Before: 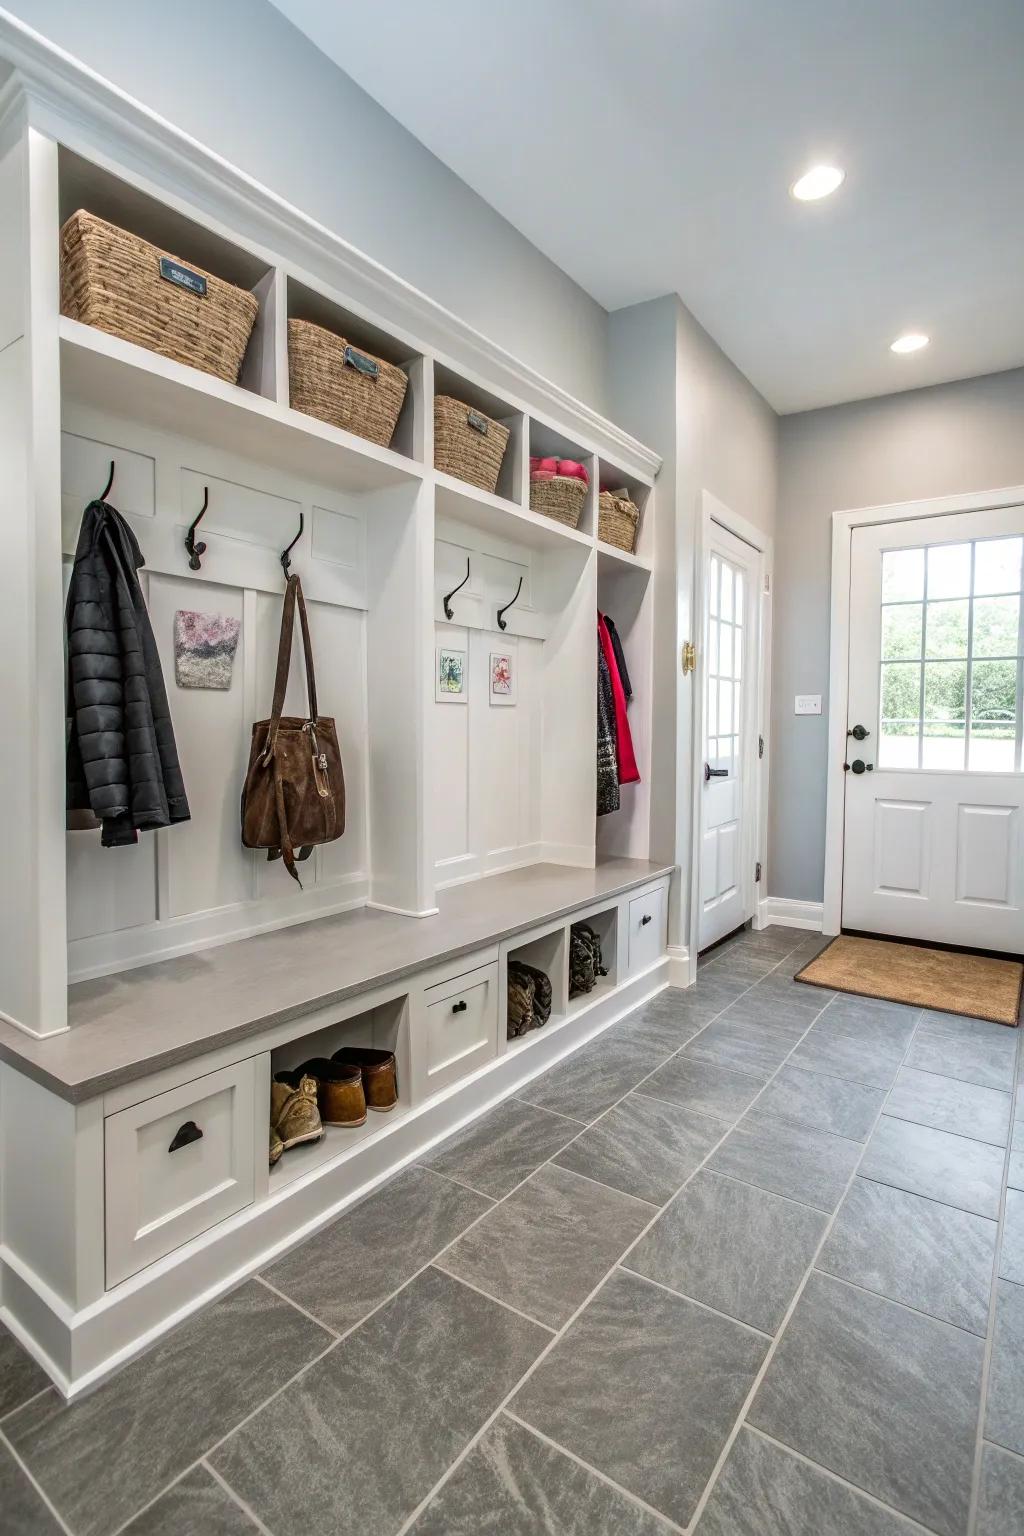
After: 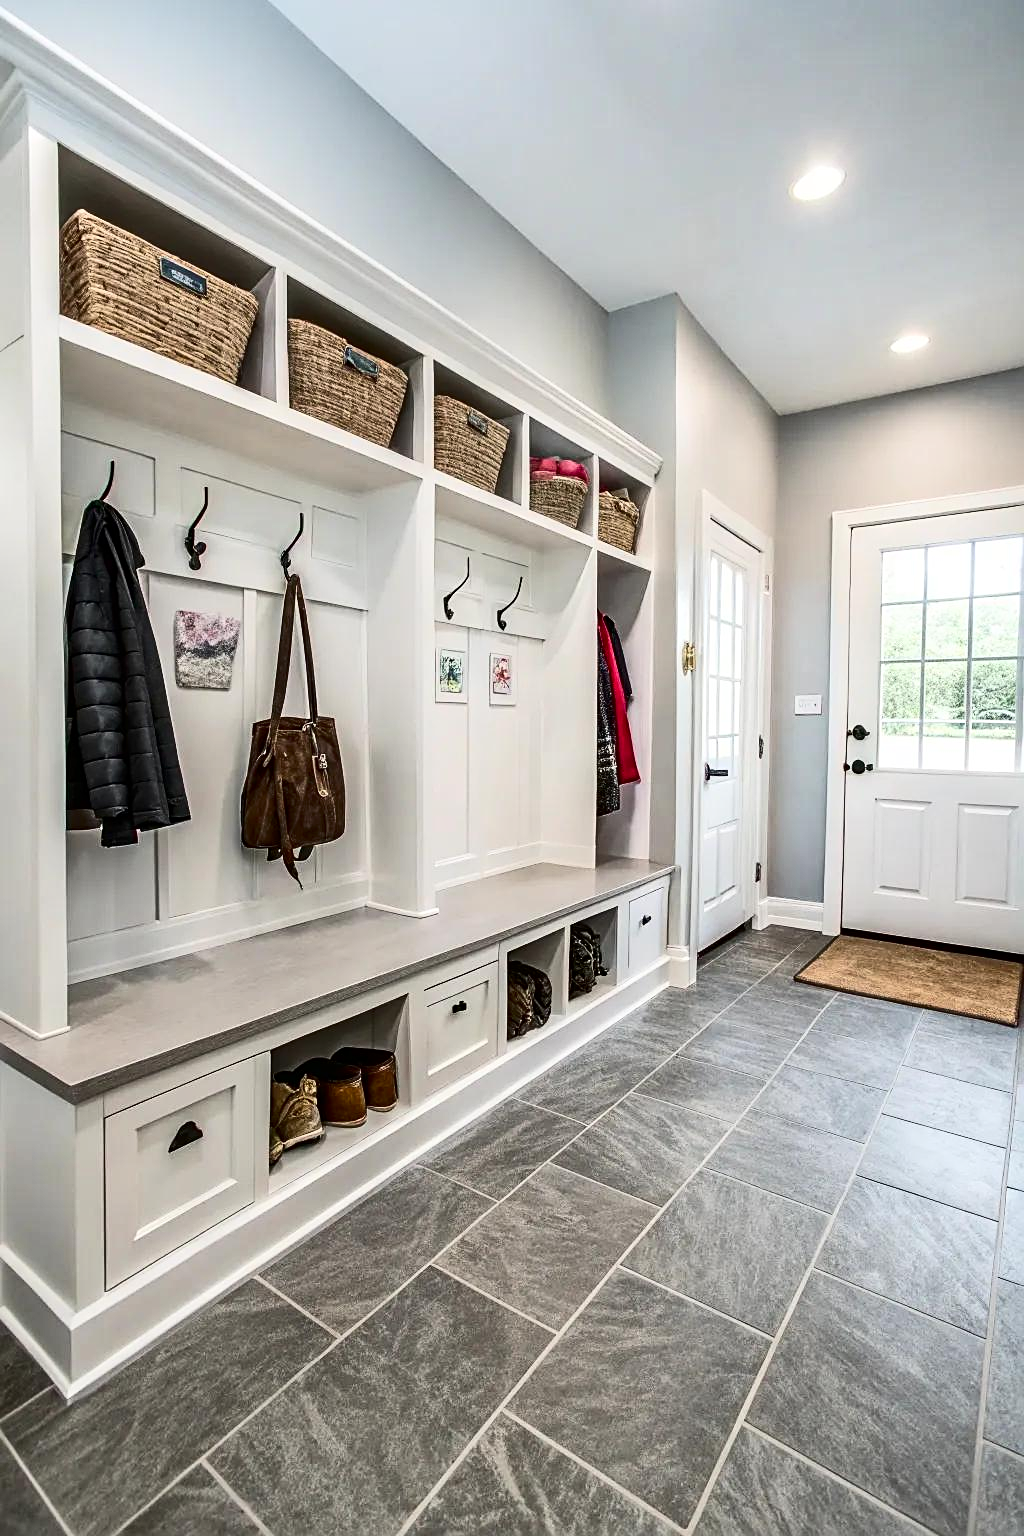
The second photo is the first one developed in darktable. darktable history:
sharpen: on, module defaults
shadows and highlights: shadows 36.46, highlights -27.91, highlights color adjustment 48.98%, soften with gaussian
contrast brightness saturation: contrast 0.275
